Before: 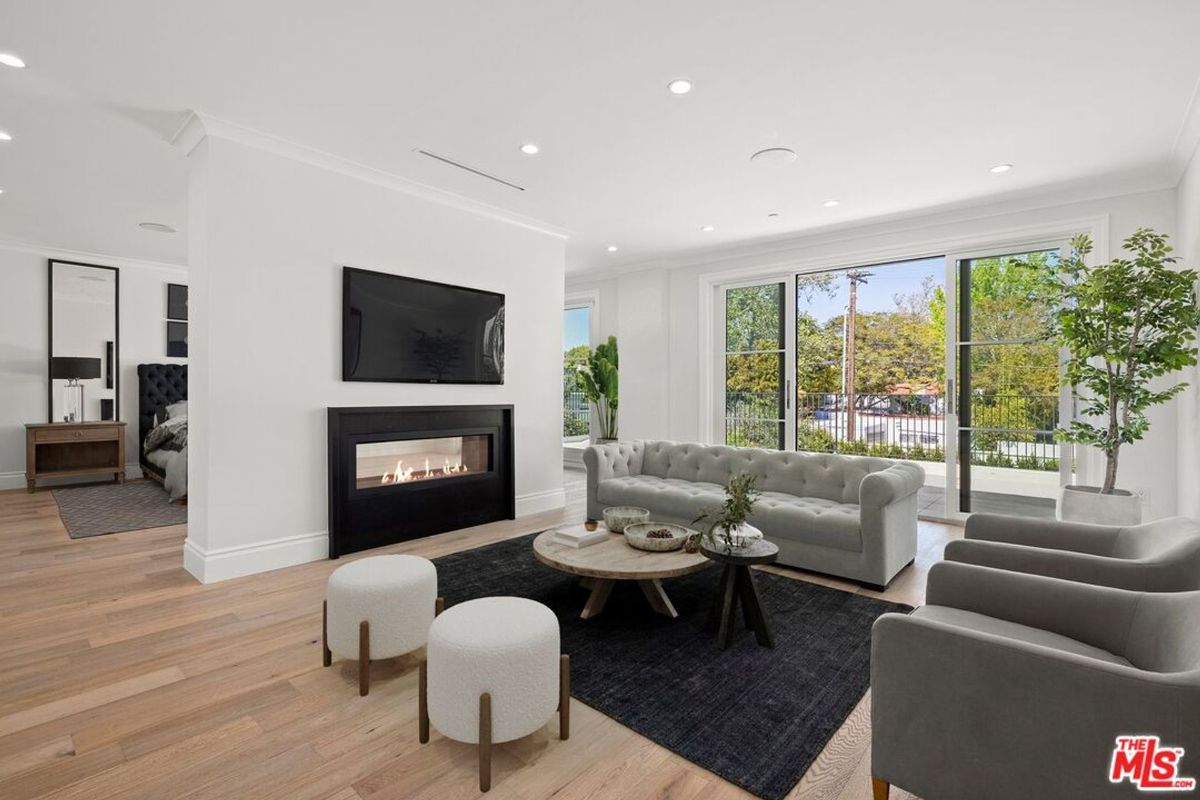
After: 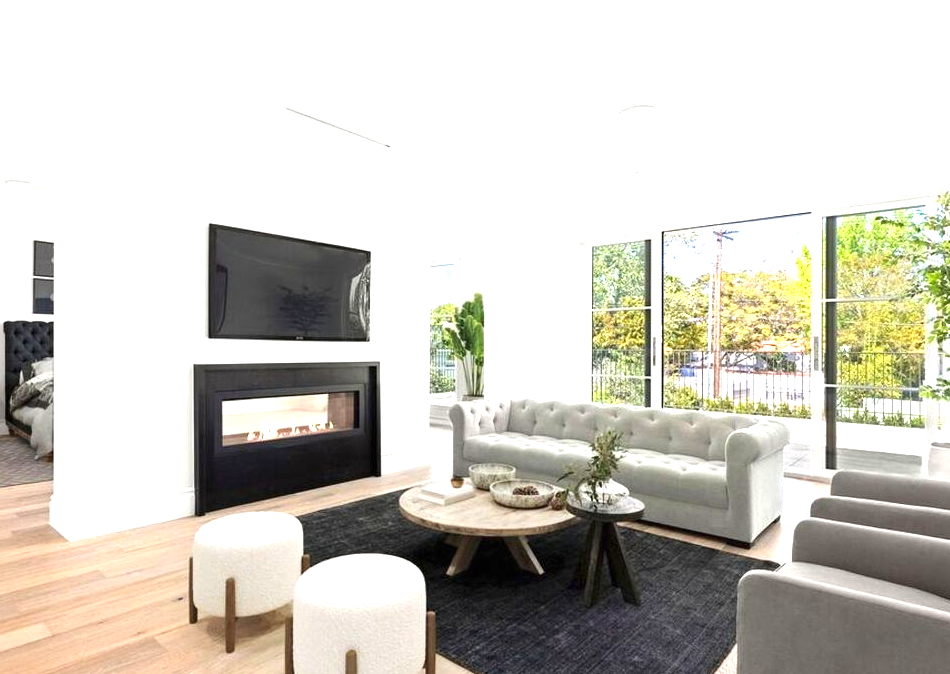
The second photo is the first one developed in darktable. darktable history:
exposure: black level correction 0, exposure 1.3 EV, compensate exposure bias true, compensate highlight preservation false
crop: left 11.225%, top 5.381%, right 9.565%, bottom 10.314%
